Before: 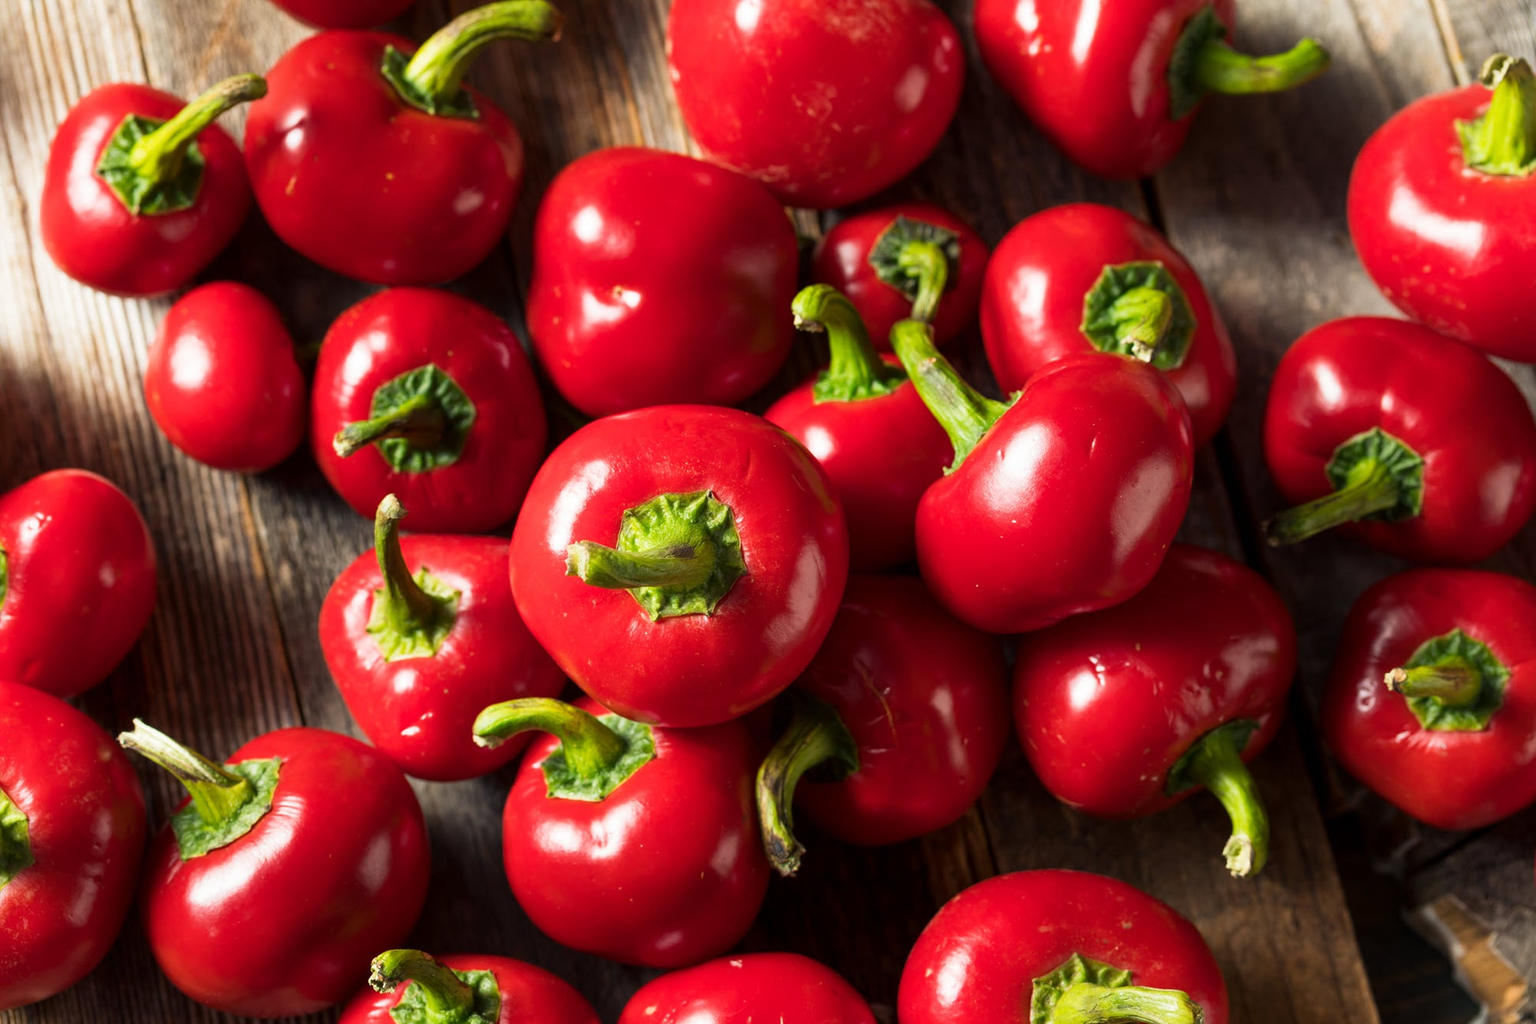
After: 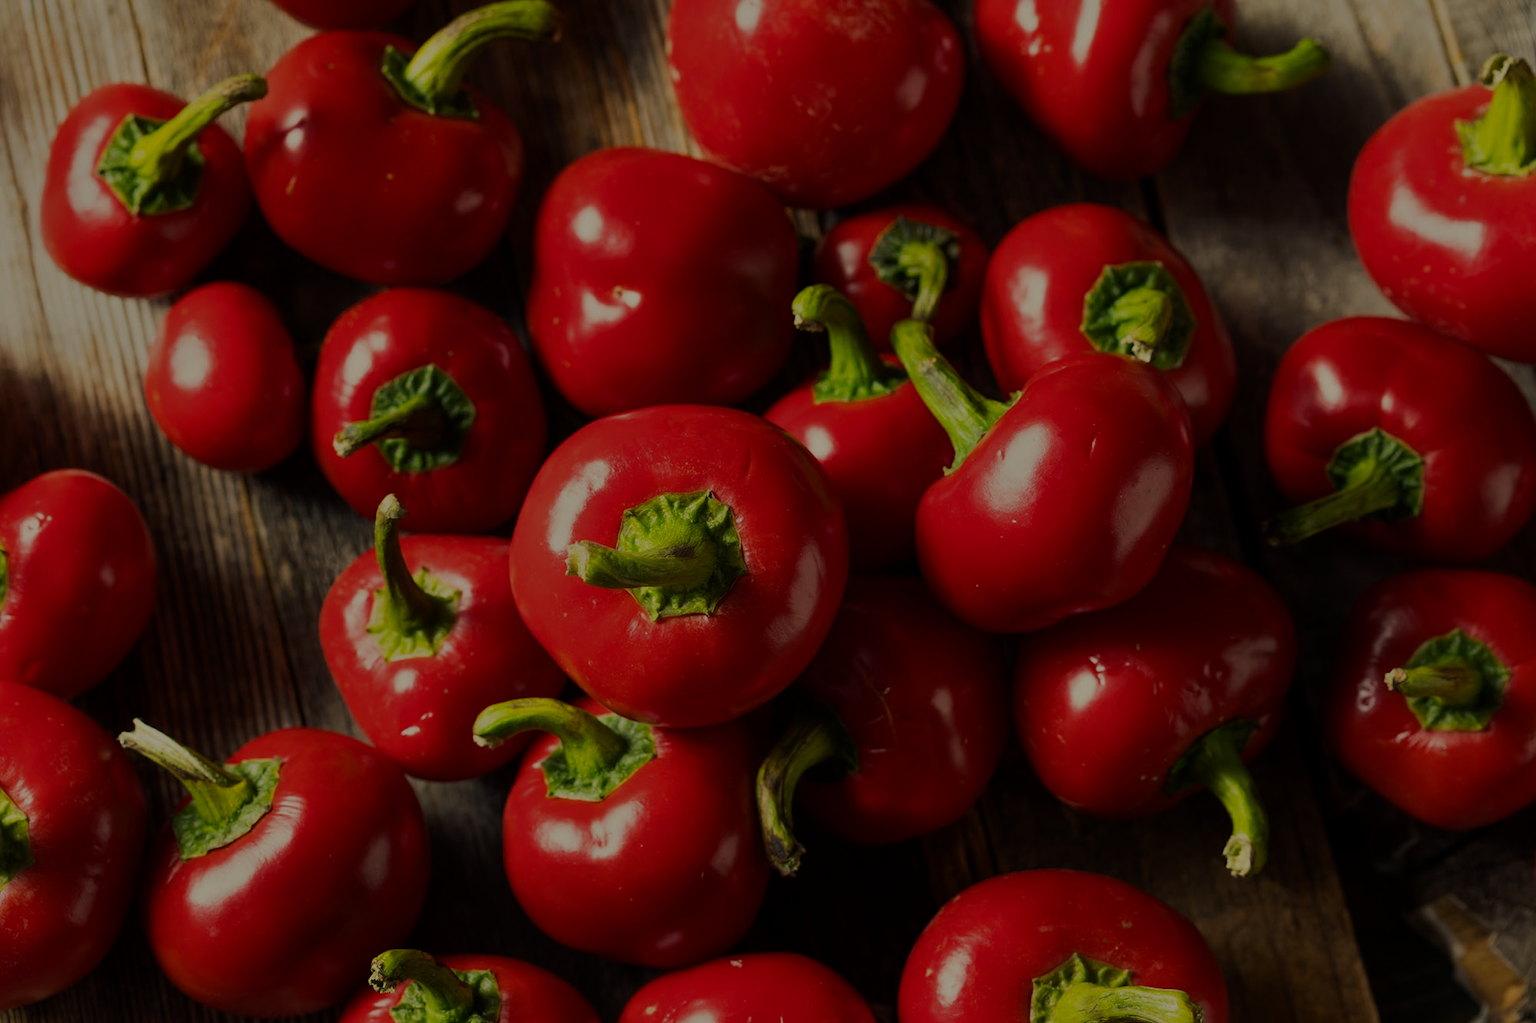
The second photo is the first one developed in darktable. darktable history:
tone equalizer: -8 EV -2 EV, -7 EV -2 EV, -6 EV -2 EV, -5 EV -2 EV, -4 EV -2 EV, -3 EV -2 EV, -2 EV -2 EV, -1 EV -1.63 EV, +0 EV -2 EV
color correction: highlights a* 1.39, highlights b* 17.83
